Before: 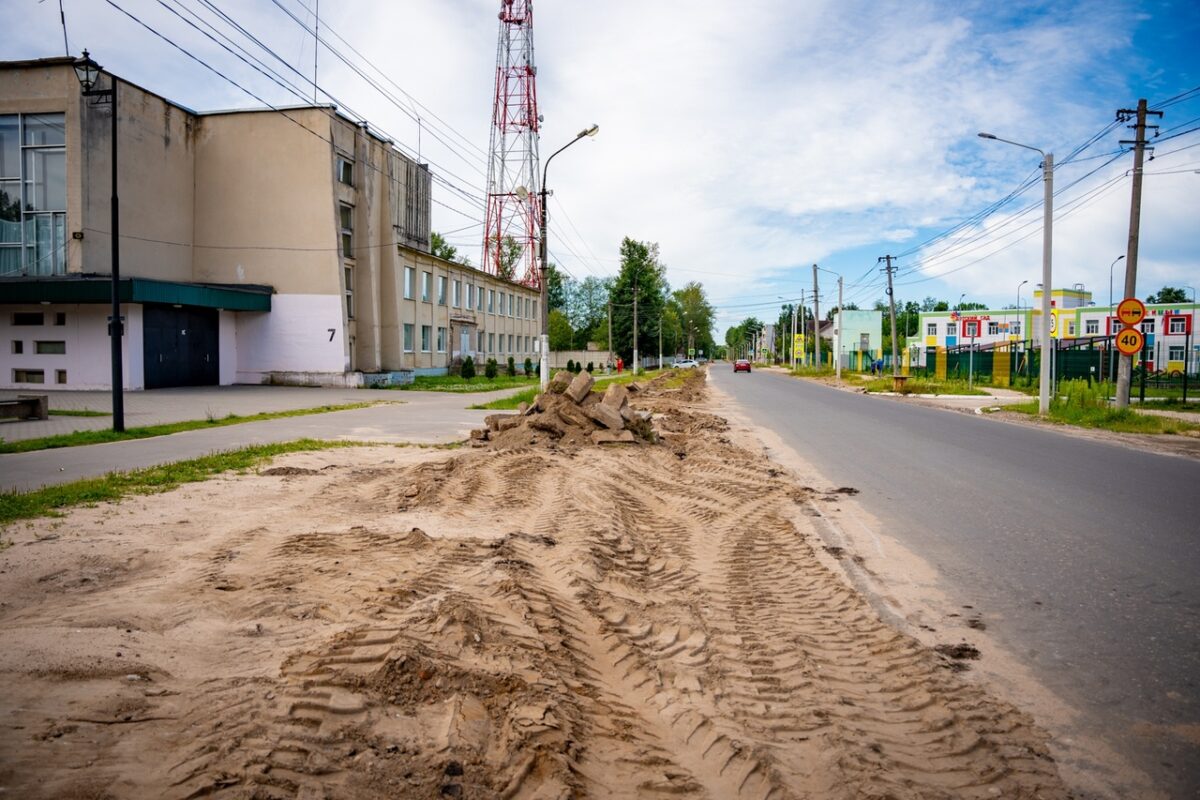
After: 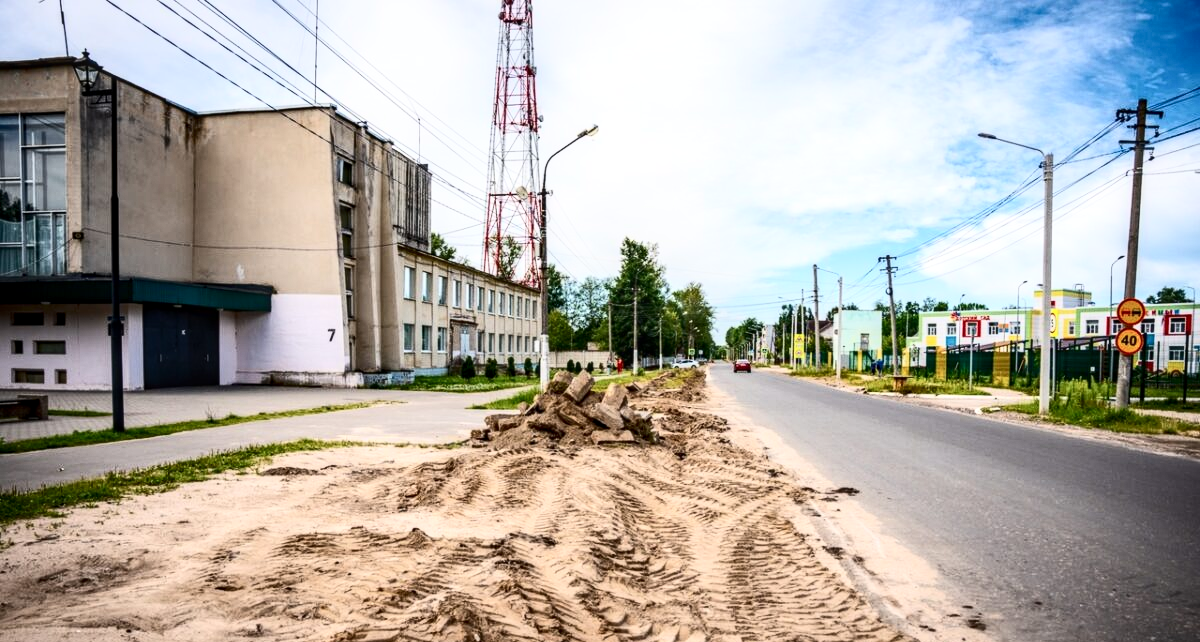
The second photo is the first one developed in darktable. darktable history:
local contrast: detail 130%
contrast brightness saturation: contrast 0.39, brightness 0.1
crop: bottom 19.644%
